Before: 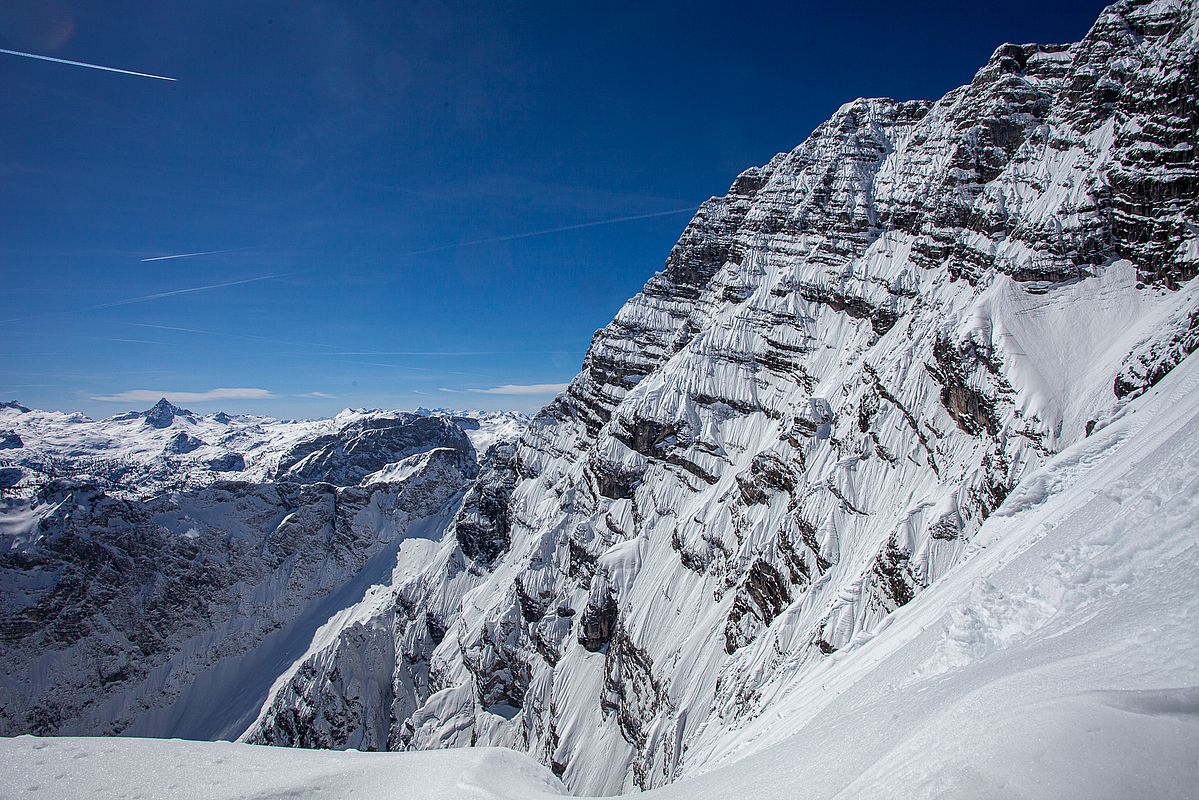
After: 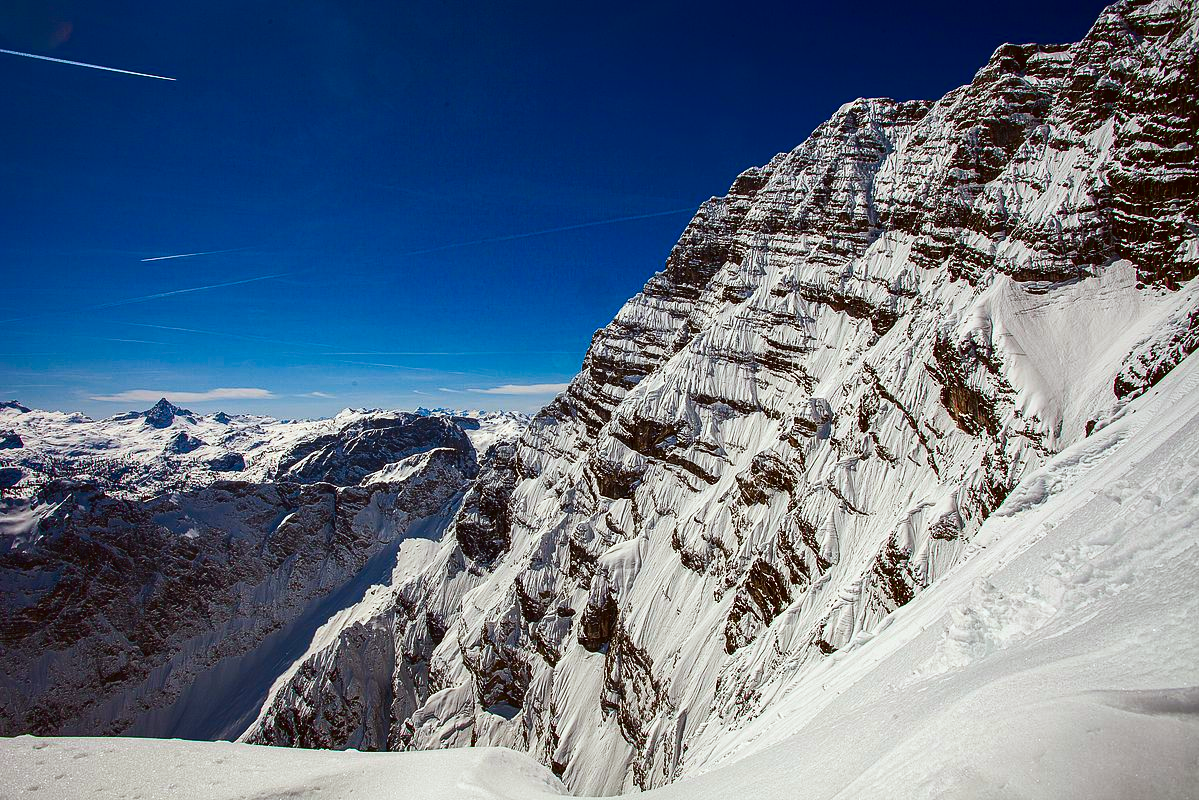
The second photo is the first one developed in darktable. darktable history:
color balance rgb: power › chroma 2.518%, power › hue 67.12°, global offset › luminance 0.728%, linear chroma grading › global chroma 3.1%, perceptual saturation grading › global saturation 23.317%, perceptual saturation grading › highlights -23.858%, perceptual saturation grading › mid-tones 24.44%, perceptual saturation grading › shadows 39.21%
contrast brightness saturation: contrast 0.212, brightness -0.107, saturation 0.21
